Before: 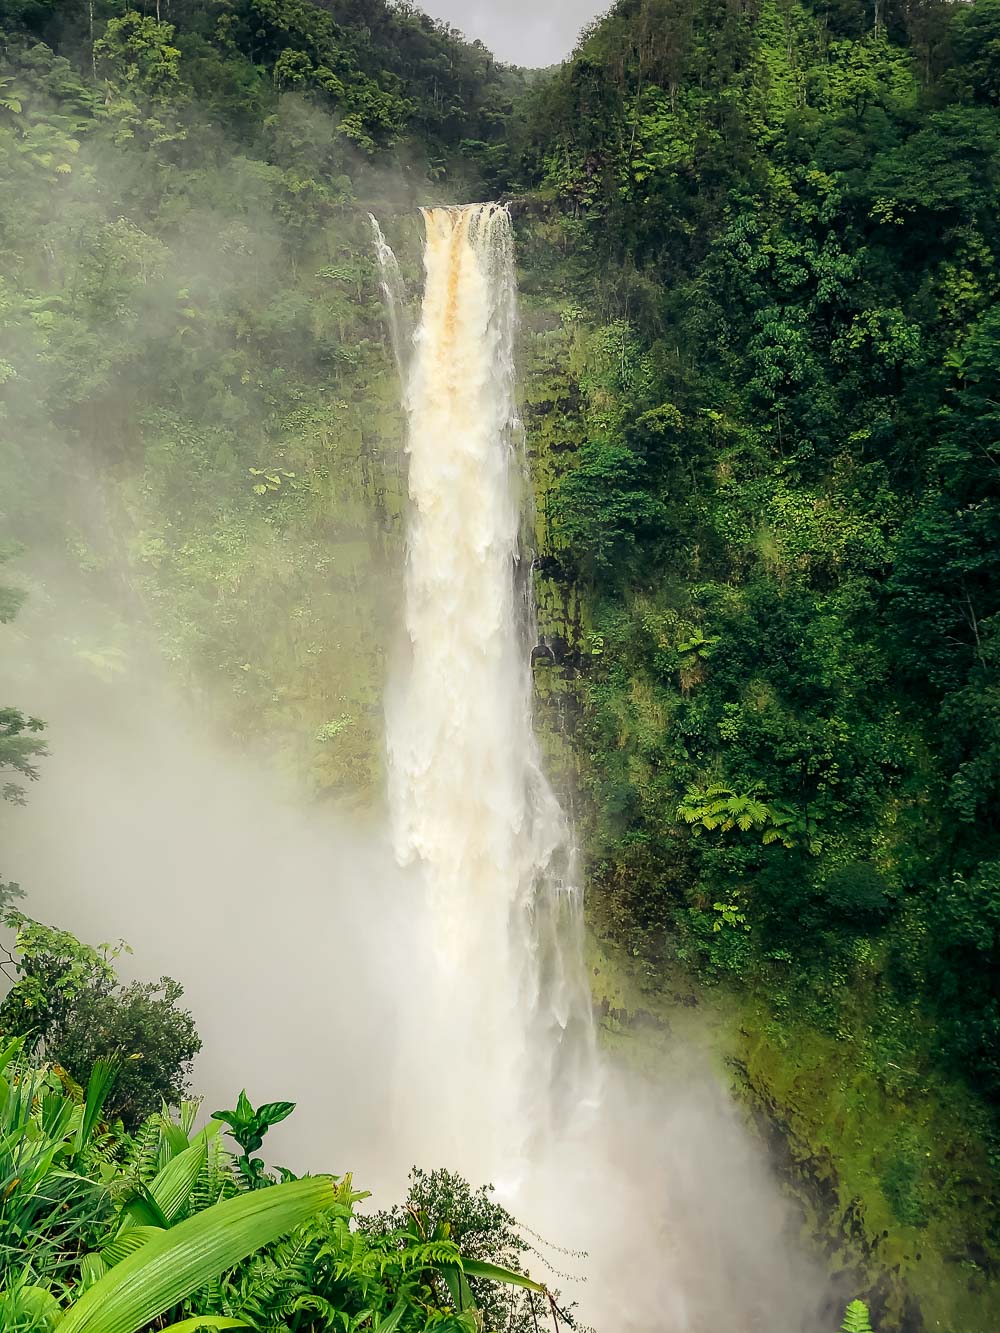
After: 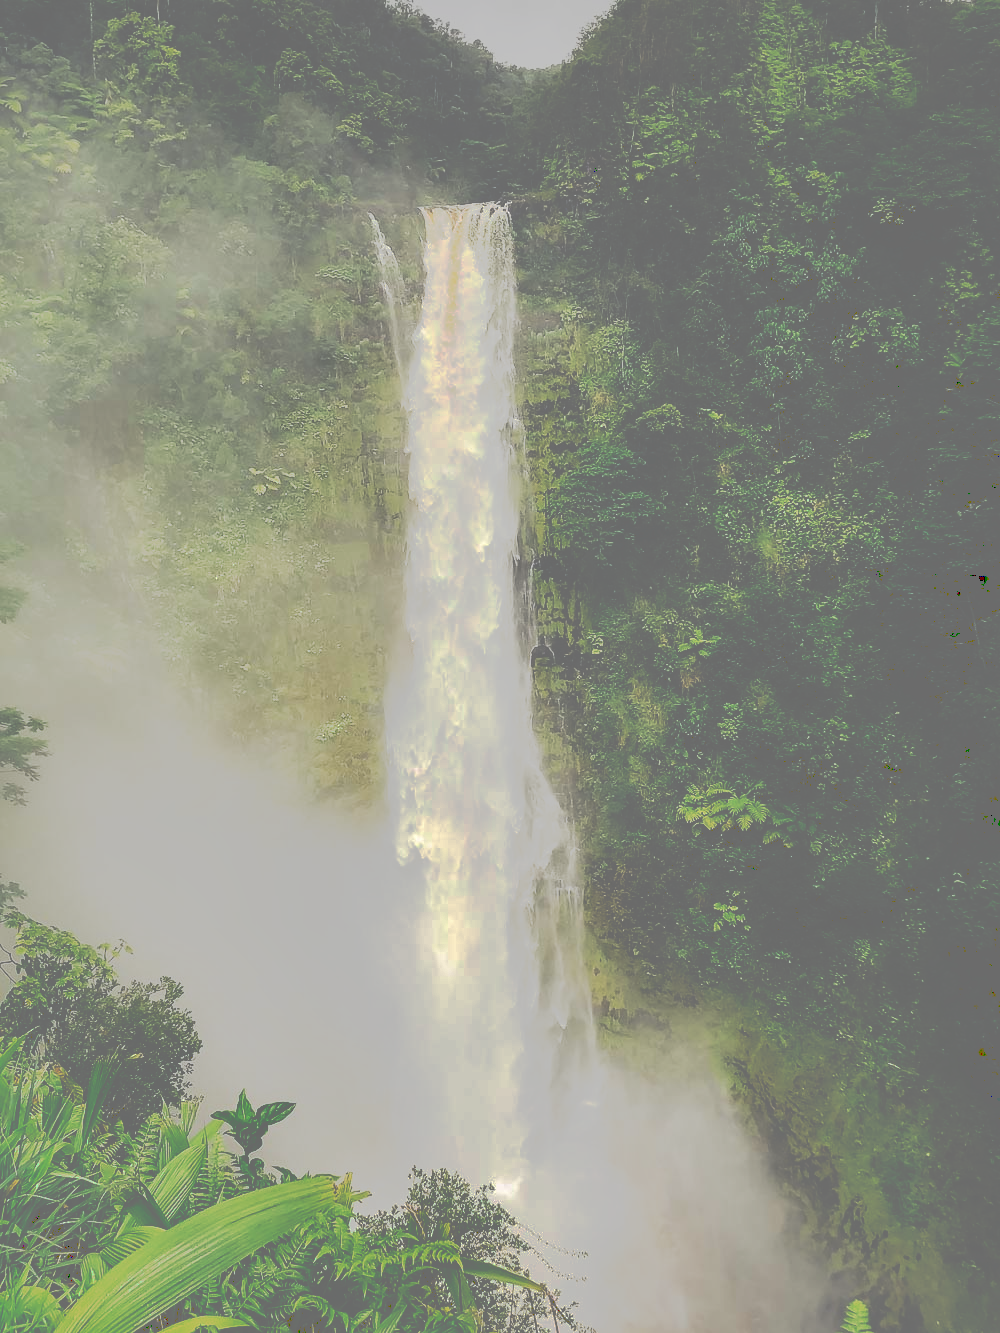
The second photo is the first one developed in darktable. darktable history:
tone curve: curves: ch0 [(0, 0) (0.003, 0.449) (0.011, 0.449) (0.025, 0.449) (0.044, 0.45) (0.069, 0.453) (0.1, 0.453) (0.136, 0.455) (0.177, 0.458) (0.224, 0.462) (0.277, 0.47) (0.335, 0.491) (0.399, 0.522) (0.468, 0.561) (0.543, 0.619) (0.623, 0.69) (0.709, 0.756) (0.801, 0.802) (0.898, 0.825) (1, 1)], preserve colors none
shadows and highlights: on, module defaults
